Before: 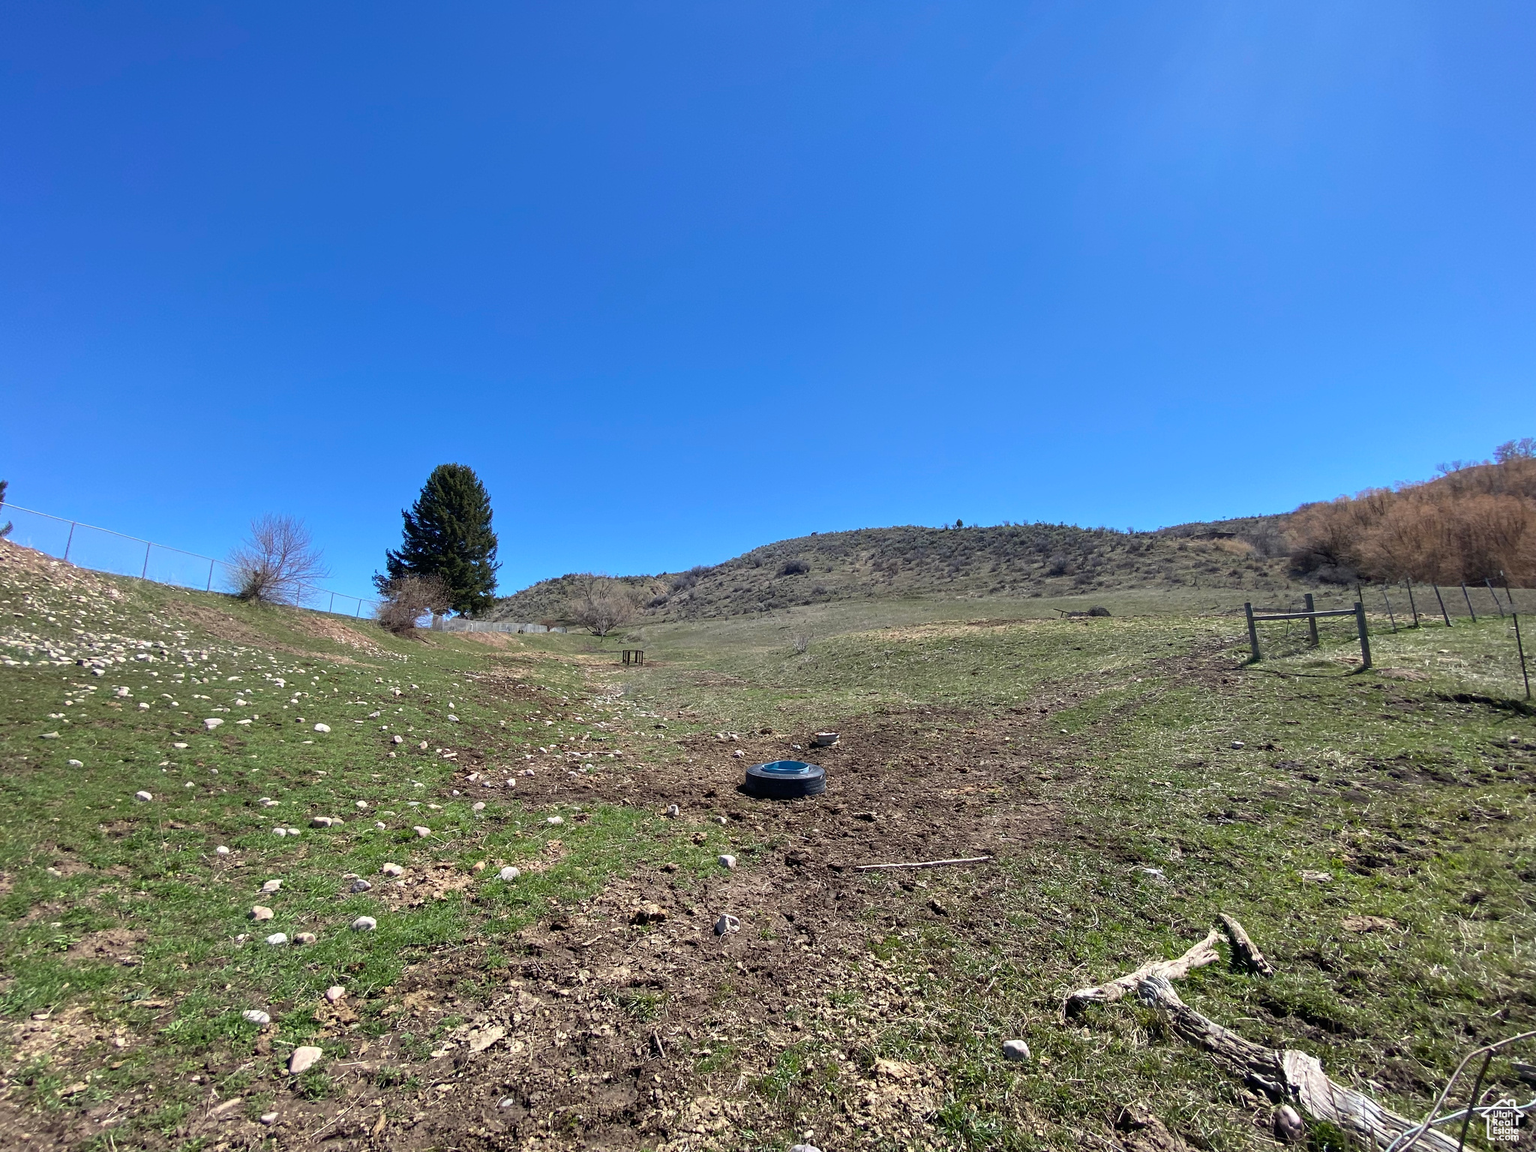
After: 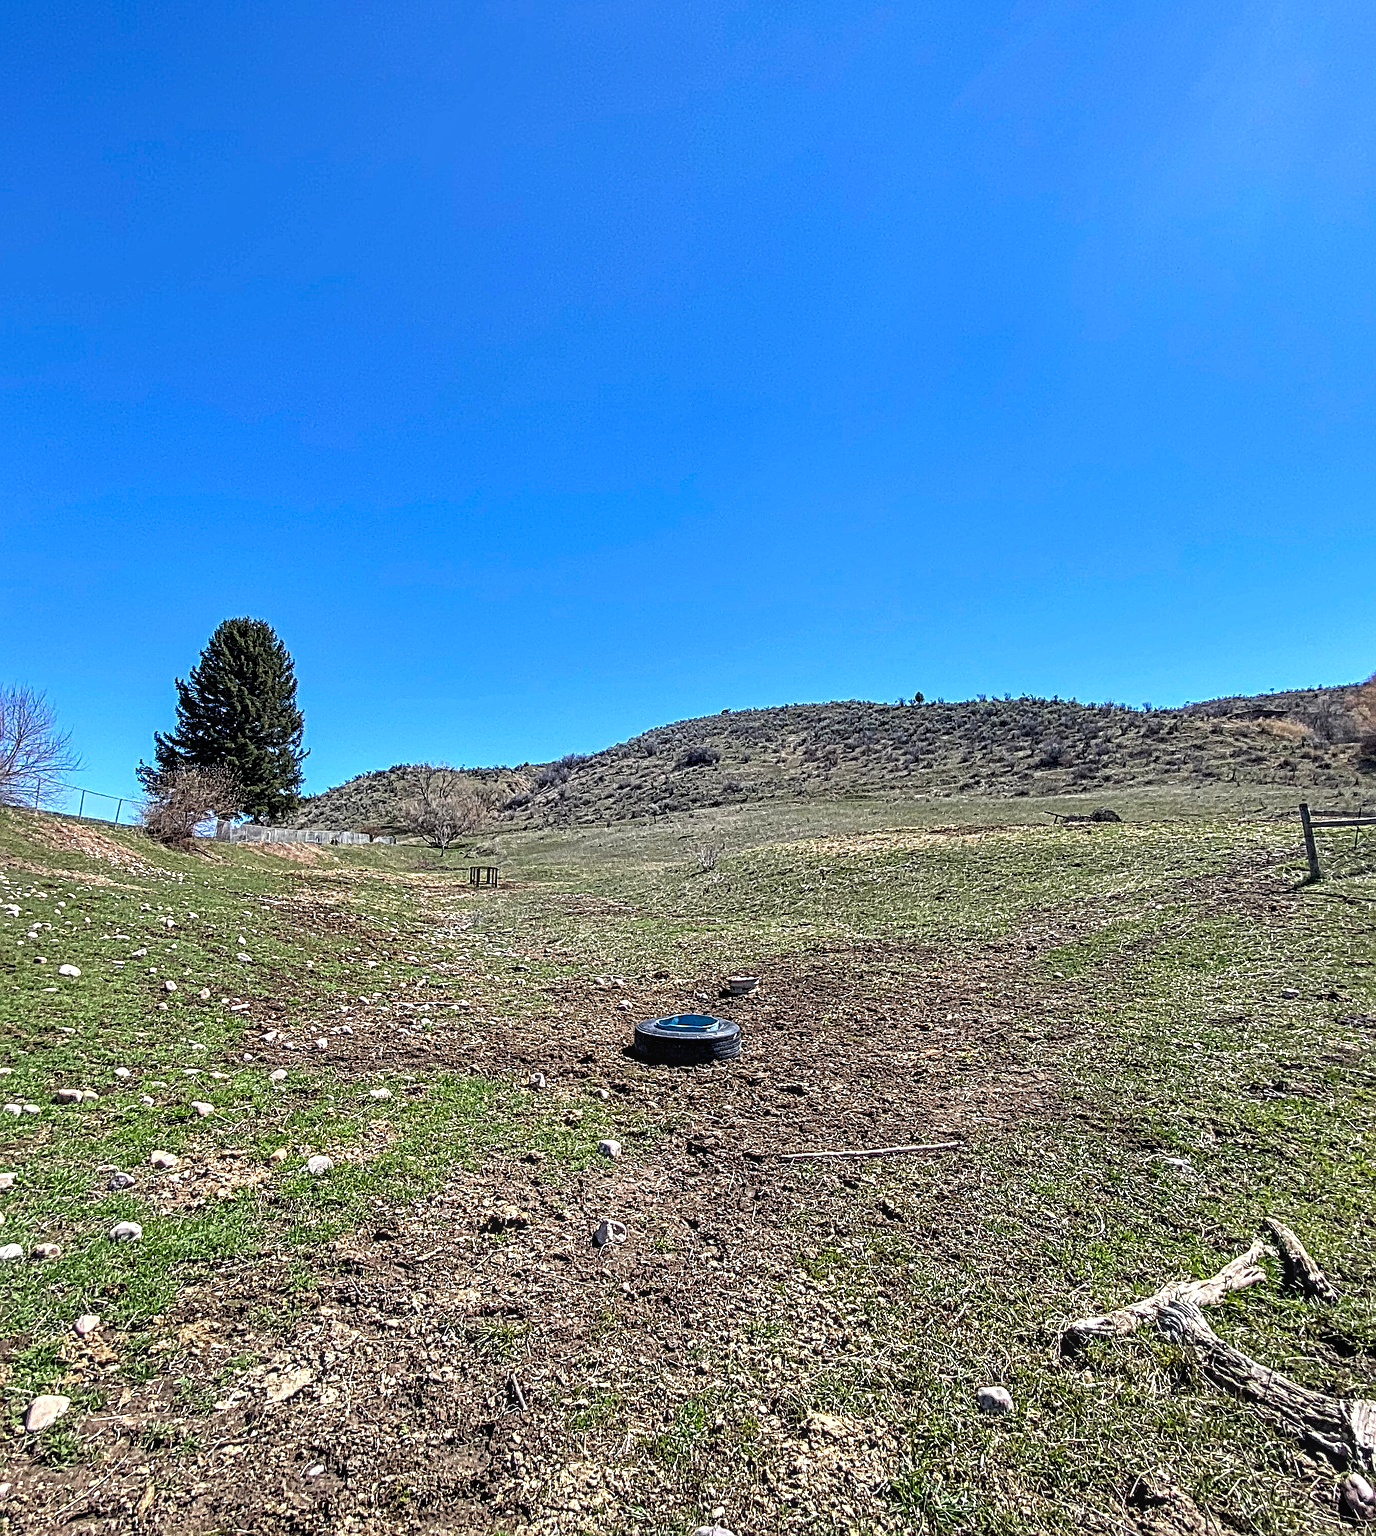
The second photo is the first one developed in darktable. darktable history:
sharpen: on, module defaults
contrast brightness saturation: contrast 0.097, brightness 0.027, saturation 0.085
exposure: exposure 0.187 EV, compensate highlight preservation false
shadows and highlights: shadows 52.53, soften with gaussian
local contrast: on, module defaults
levels: levels [0.016, 0.5, 0.996]
crop and rotate: left 17.625%, right 15.164%
contrast equalizer: y [[0.5, 0.5, 0.5, 0.539, 0.64, 0.611], [0.5 ×6], [0.5 ×6], [0 ×6], [0 ×6]]
